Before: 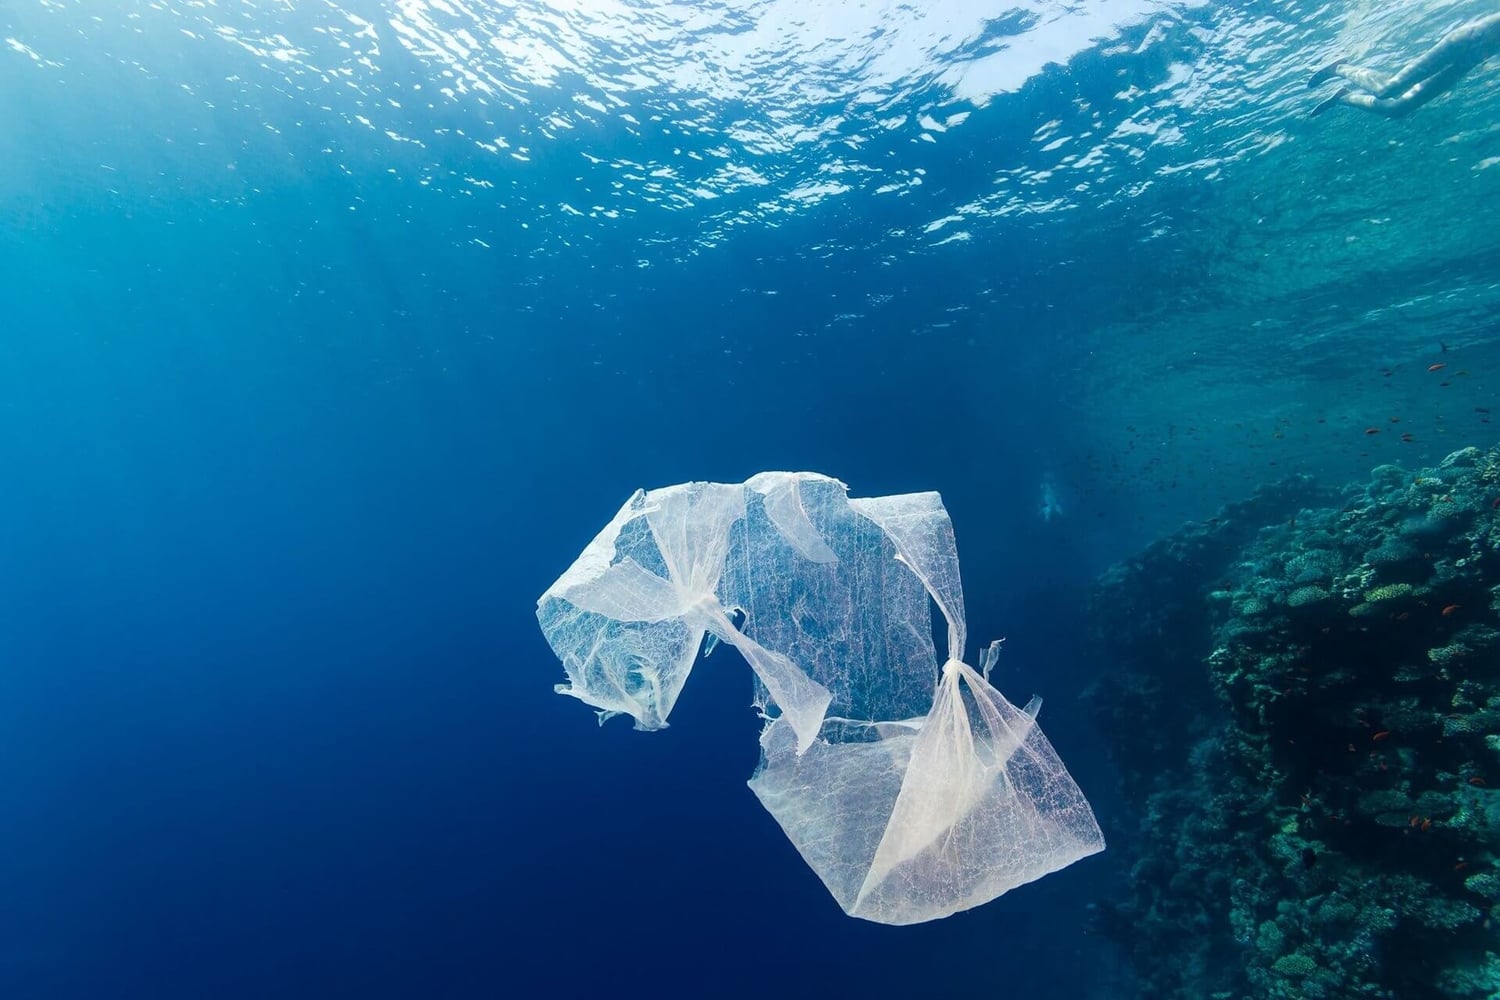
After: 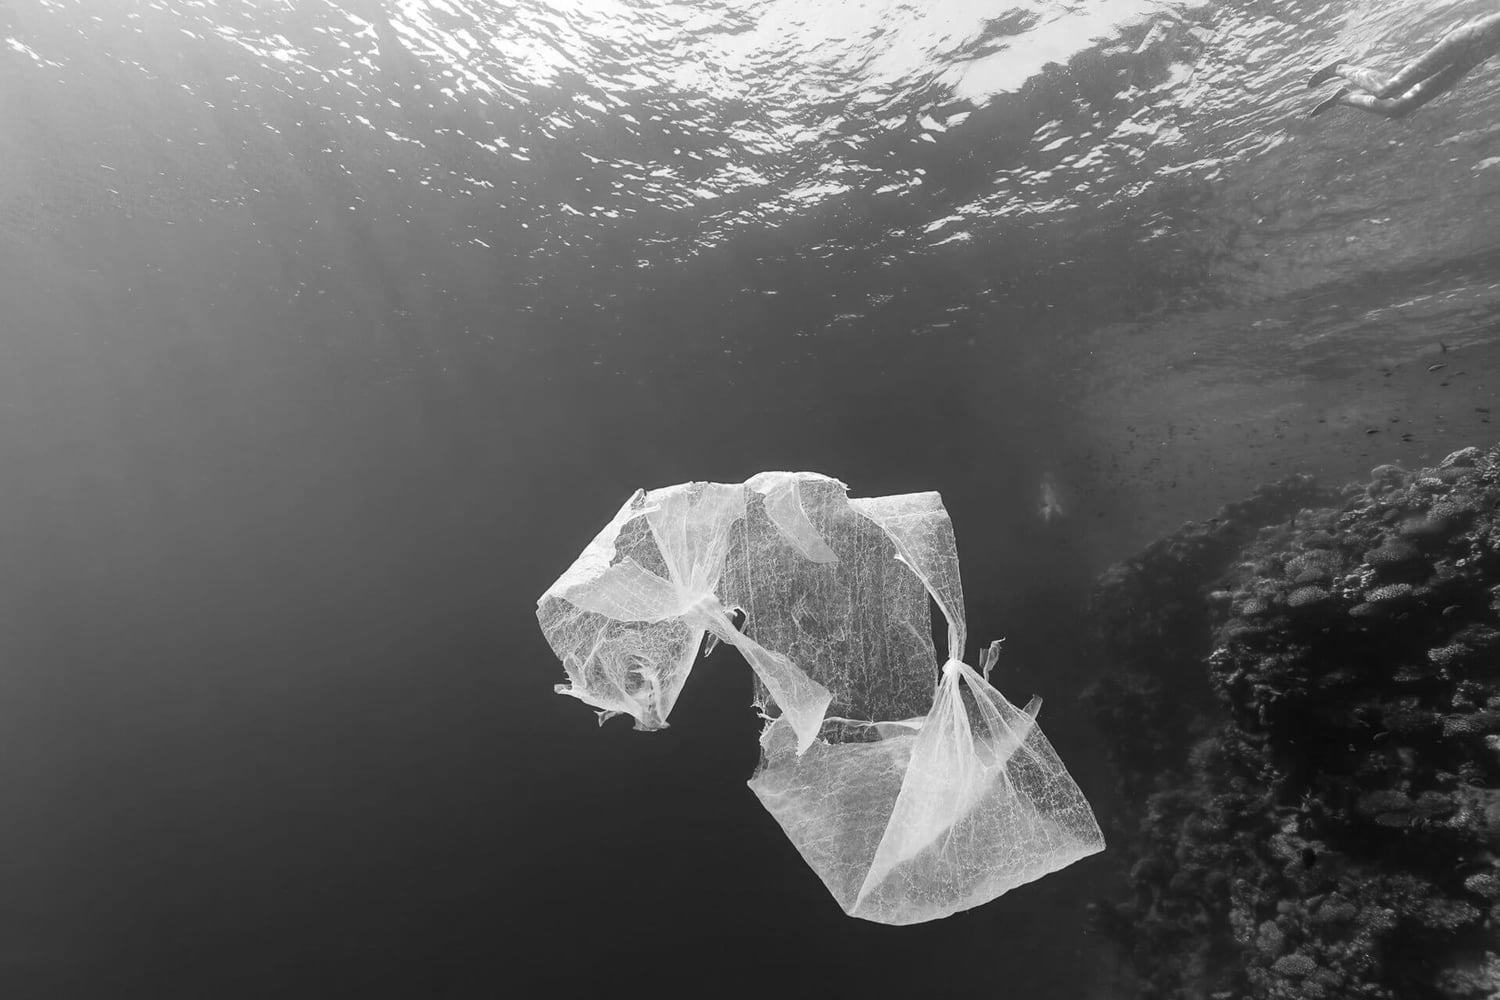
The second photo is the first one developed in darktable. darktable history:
white balance: red 1.066, blue 1.119
monochrome: on, module defaults
